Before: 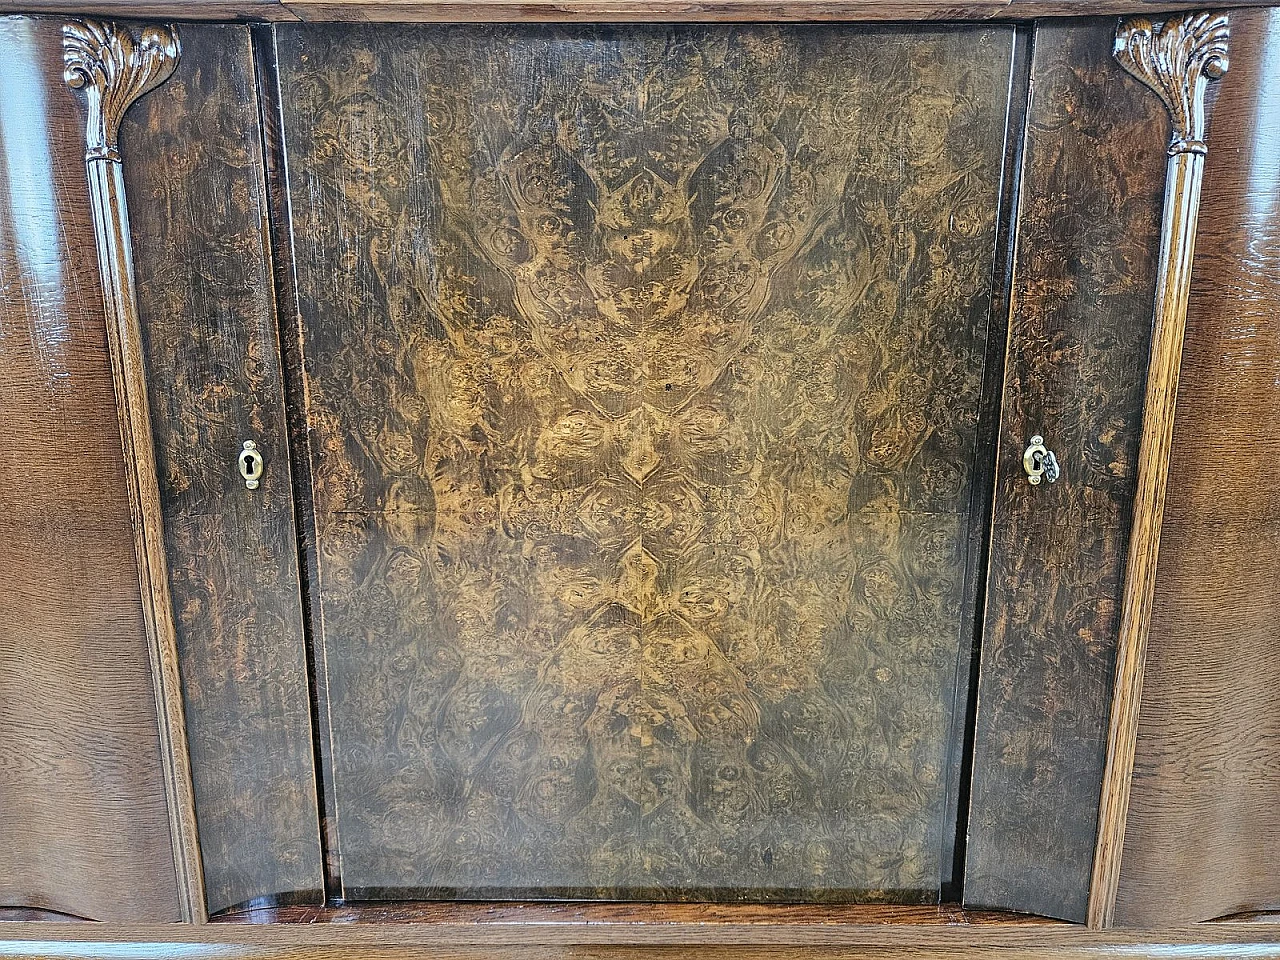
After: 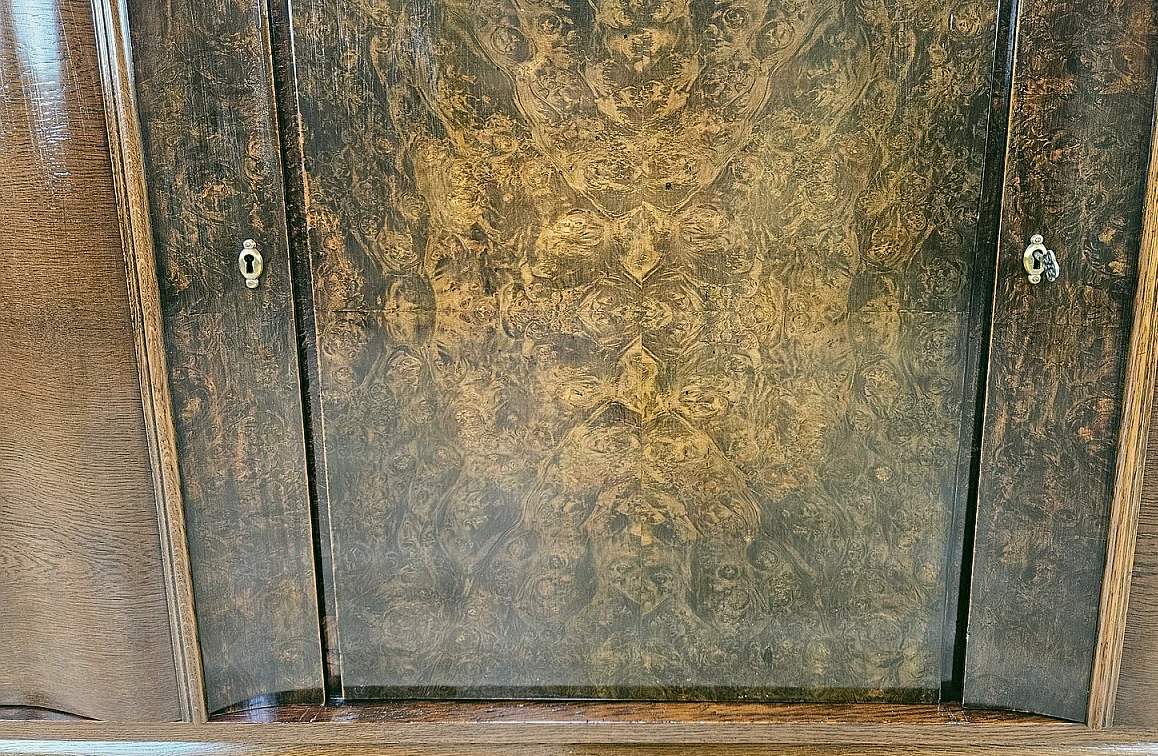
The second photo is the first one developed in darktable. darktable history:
crop: top 20.965%, right 9.457%, bottom 0.21%
color correction: highlights a* 4.33, highlights b* 4.97, shadows a* -7.42, shadows b* 4.97
